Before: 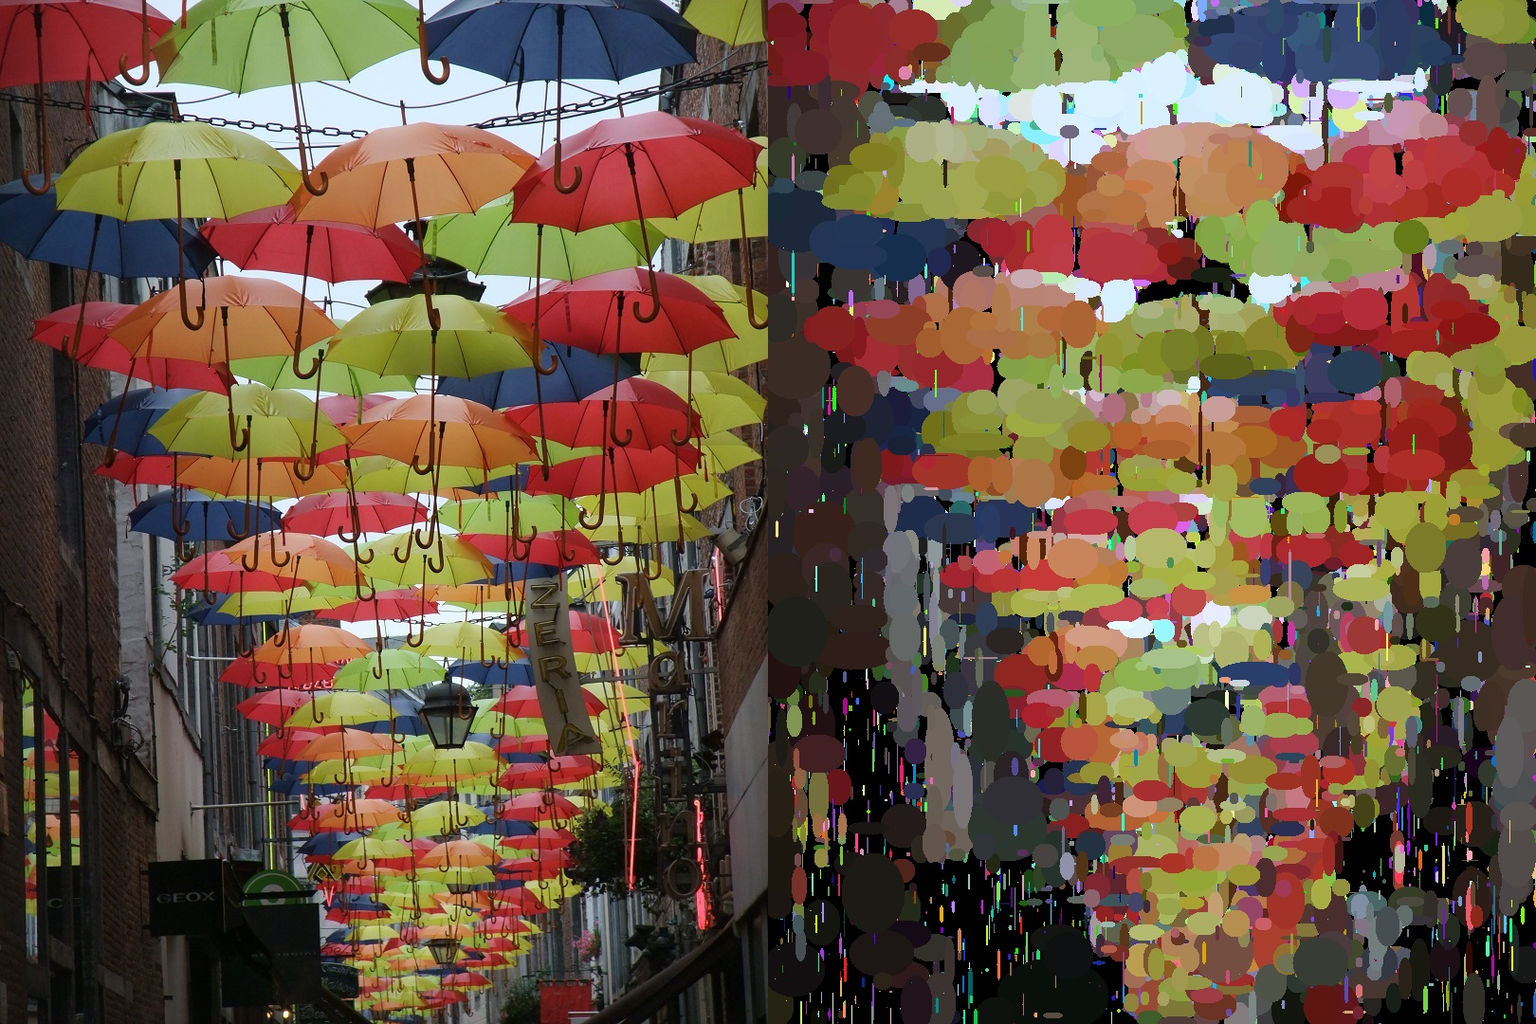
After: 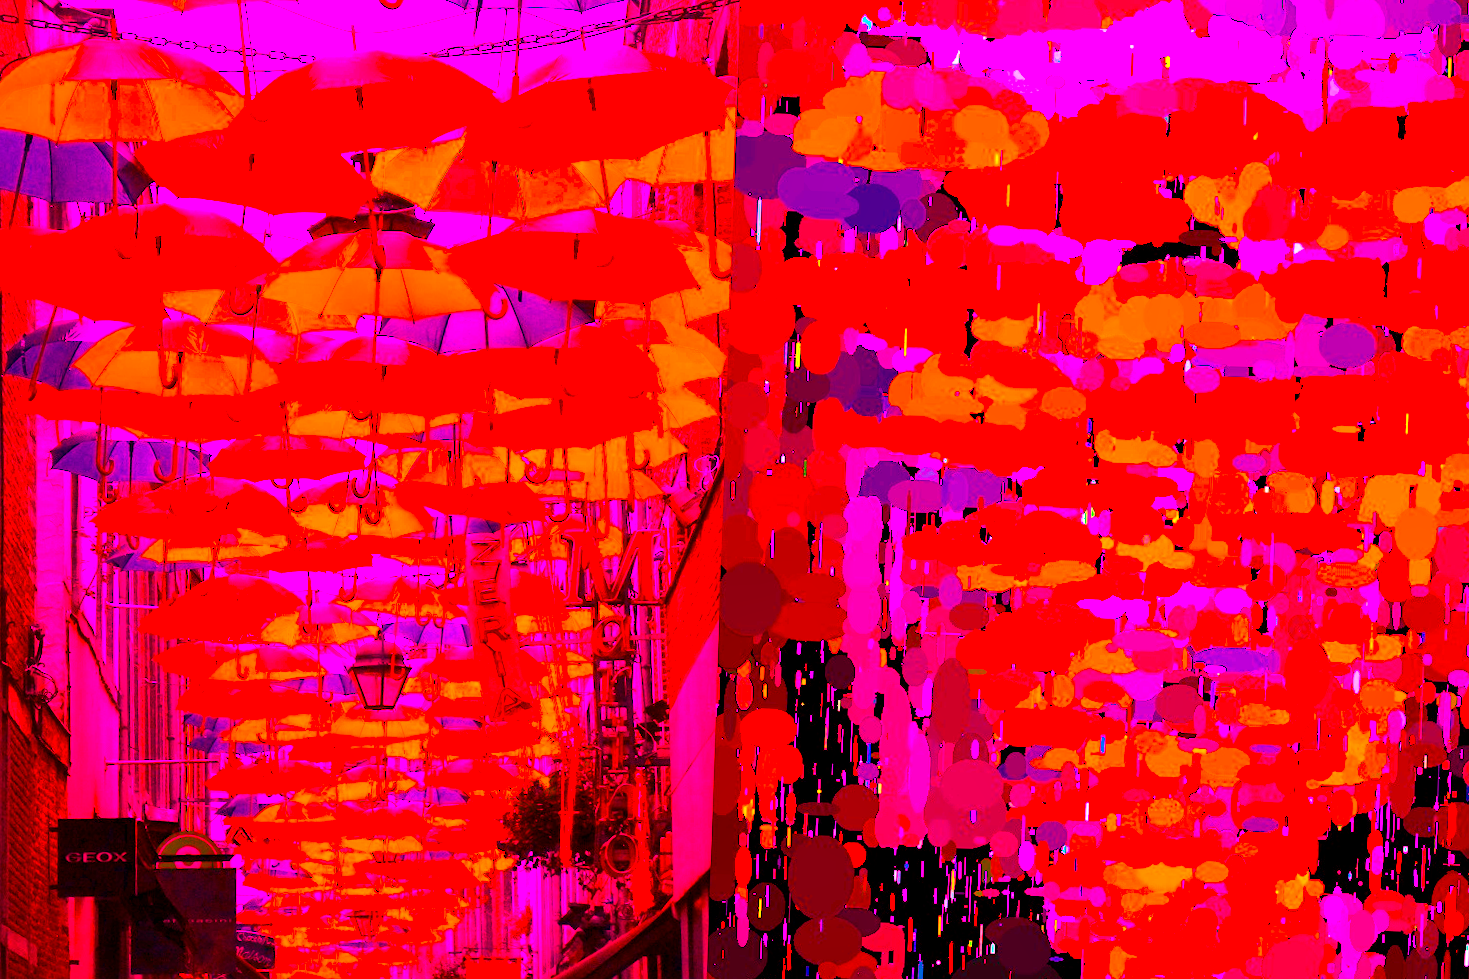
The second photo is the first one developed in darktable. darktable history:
crop and rotate: angle -1.96°, left 3.097%, top 4.154%, right 1.586%, bottom 0.529%
local contrast: mode bilateral grid, contrast 20, coarseness 50, detail 148%, midtone range 0.2
color balance rgb: linear chroma grading › shadows 10%, linear chroma grading › highlights 10%, linear chroma grading › global chroma 15%, linear chroma grading › mid-tones 15%, perceptual saturation grading › global saturation 40%, perceptual saturation grading › highlights -25%, perceptual saturation grading › mid-tones 35%, perceptual saturation grading › shadows 35%, perceptual brilliance grading › global brilliance 11.29%, global vibrance 11.29%
white balance: red 4.26, blue 1.802
